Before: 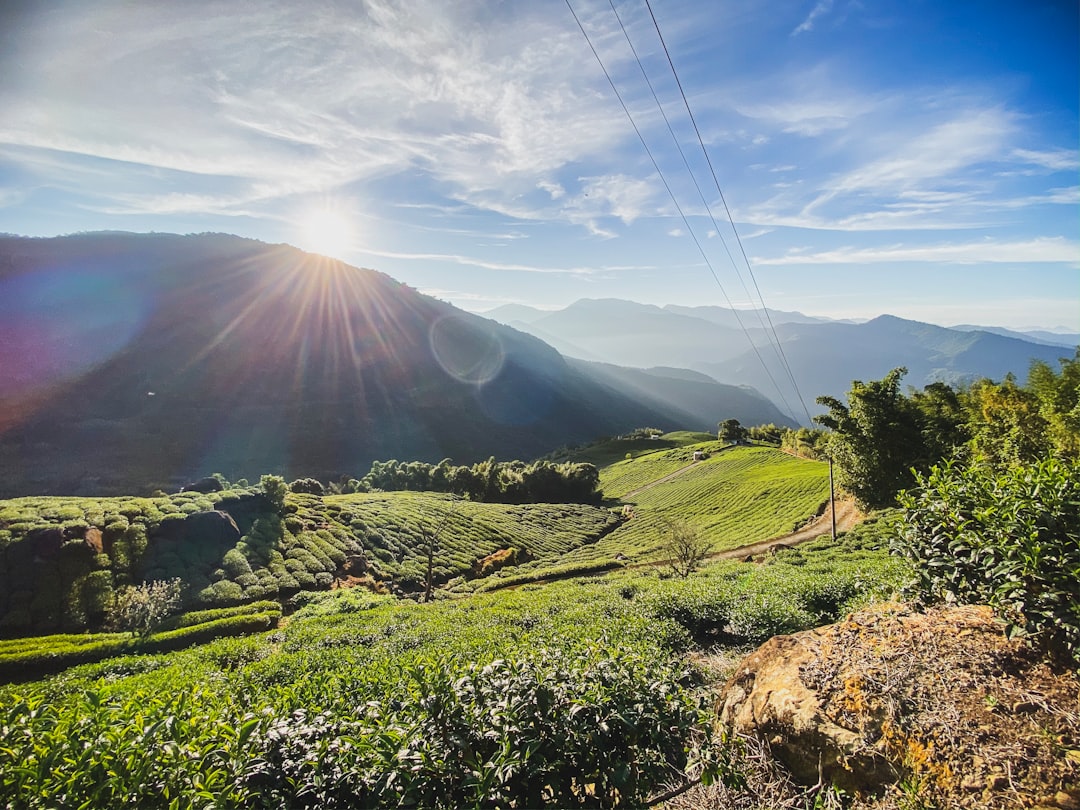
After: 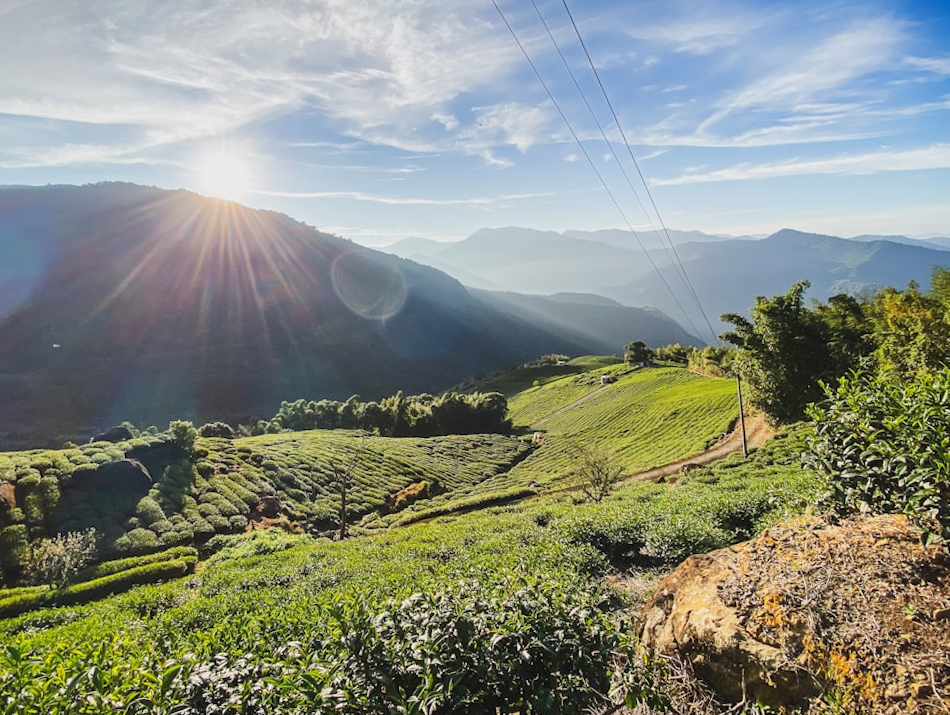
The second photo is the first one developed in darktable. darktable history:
crop and rotate: angle 2.95°, left 6.109%, top 5.707%
